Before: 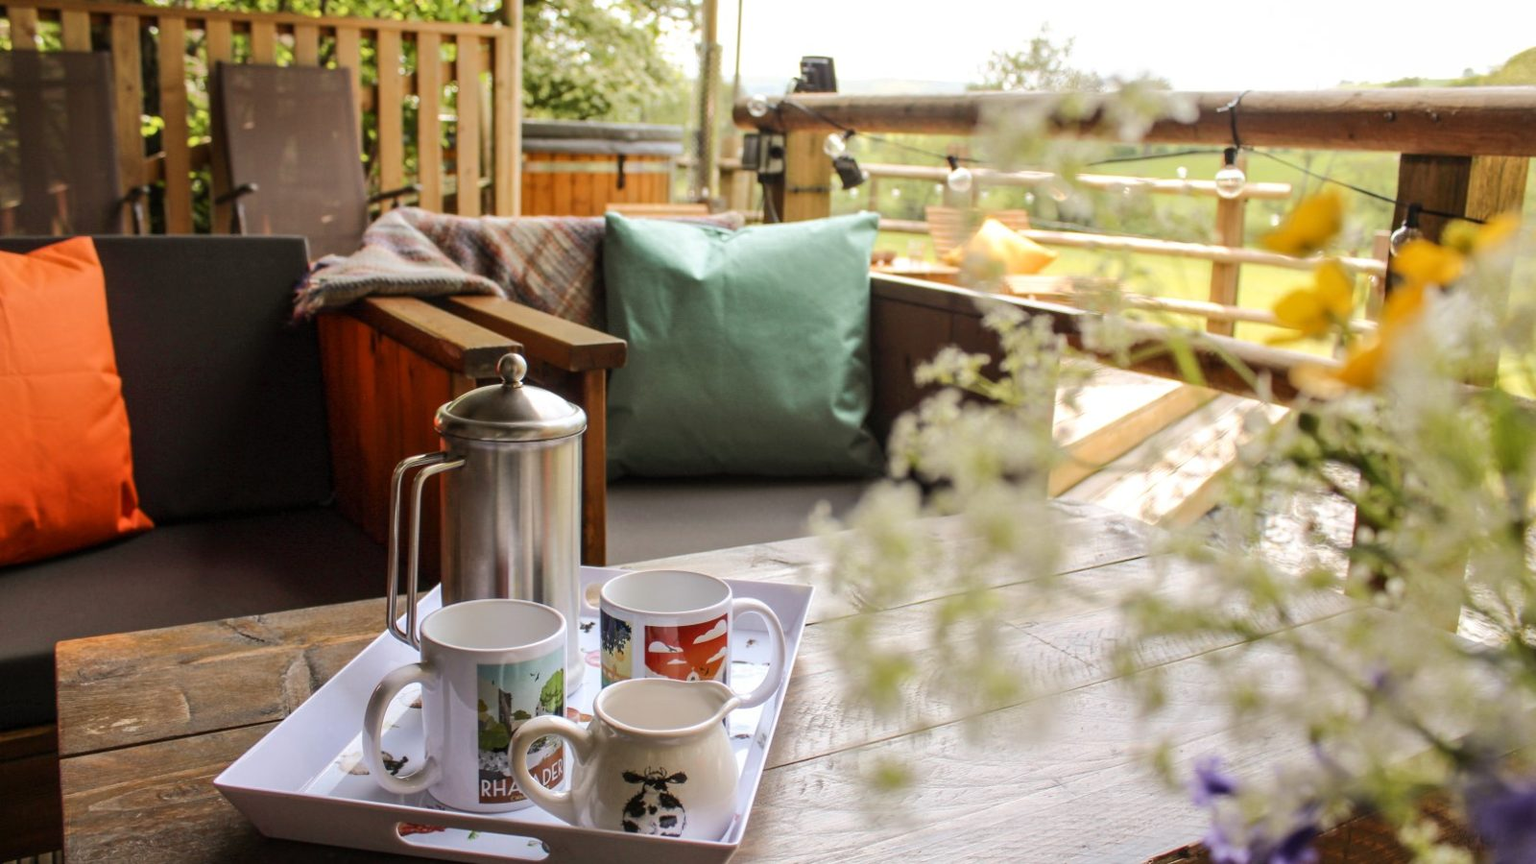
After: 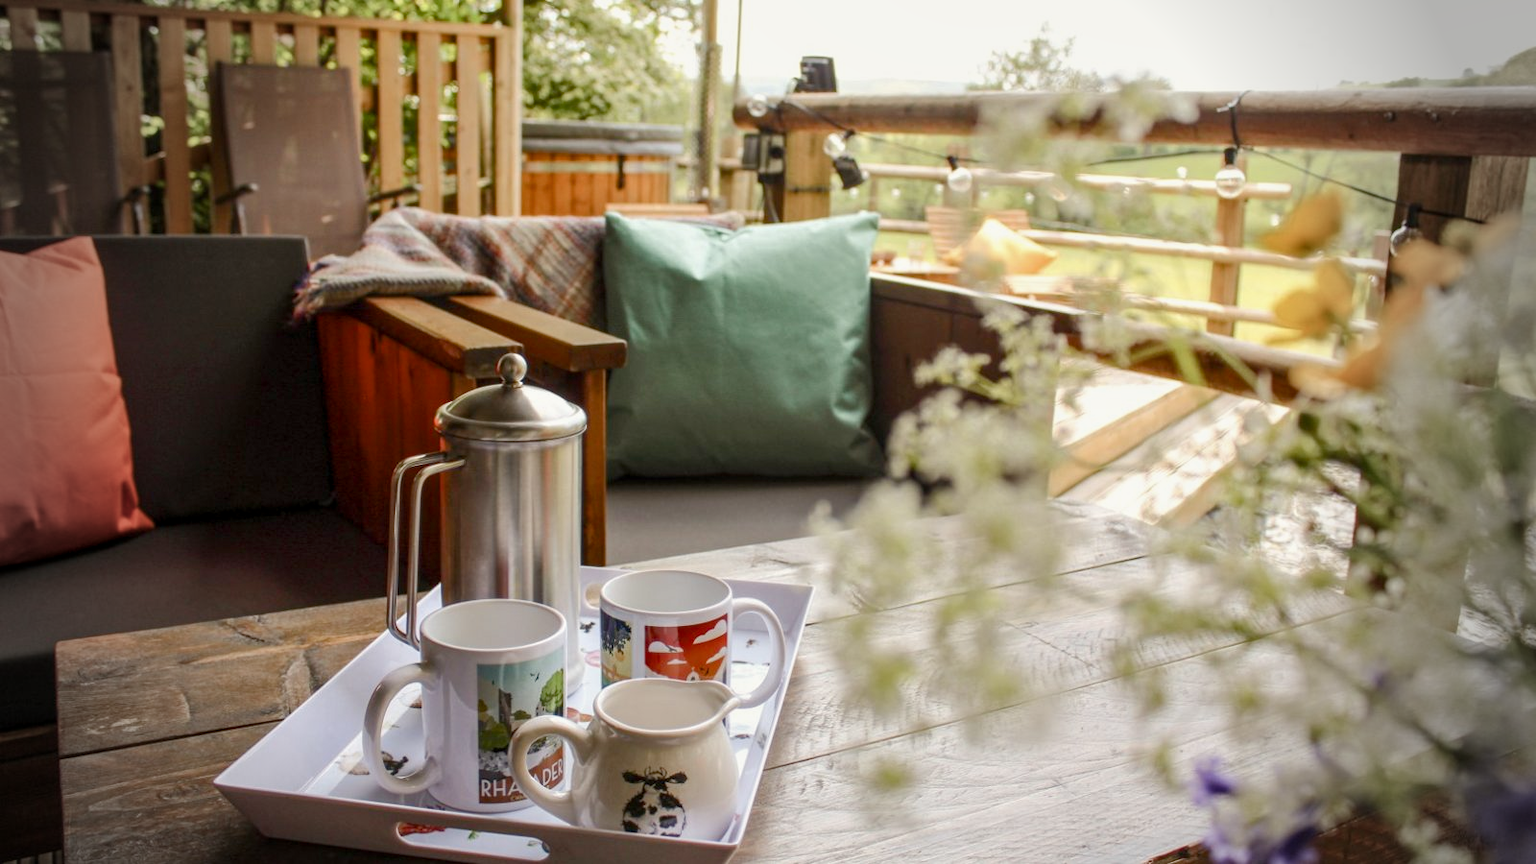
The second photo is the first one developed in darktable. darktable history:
local contrast: highlights 106%, shadows 99%, detail 119%, midtone range 0.2
color balance rgb: power › hue 74.03°, highlights gain › luminance 6.211%, highlights gain › chroma 1.243%, highlights gain › hue 89.7°, perceptual saturation grading › global saturation 0.181%, perceptual saturation grading › highlights -25.179%, perceptual saturation grading › shadows 29.634%, contrast -10.147%
tone equalizer: on, module defaults
vignetting: fall-off start 69.07%, fall-off radius 29.13%, width/height ratio 0.994, shape 0.843
